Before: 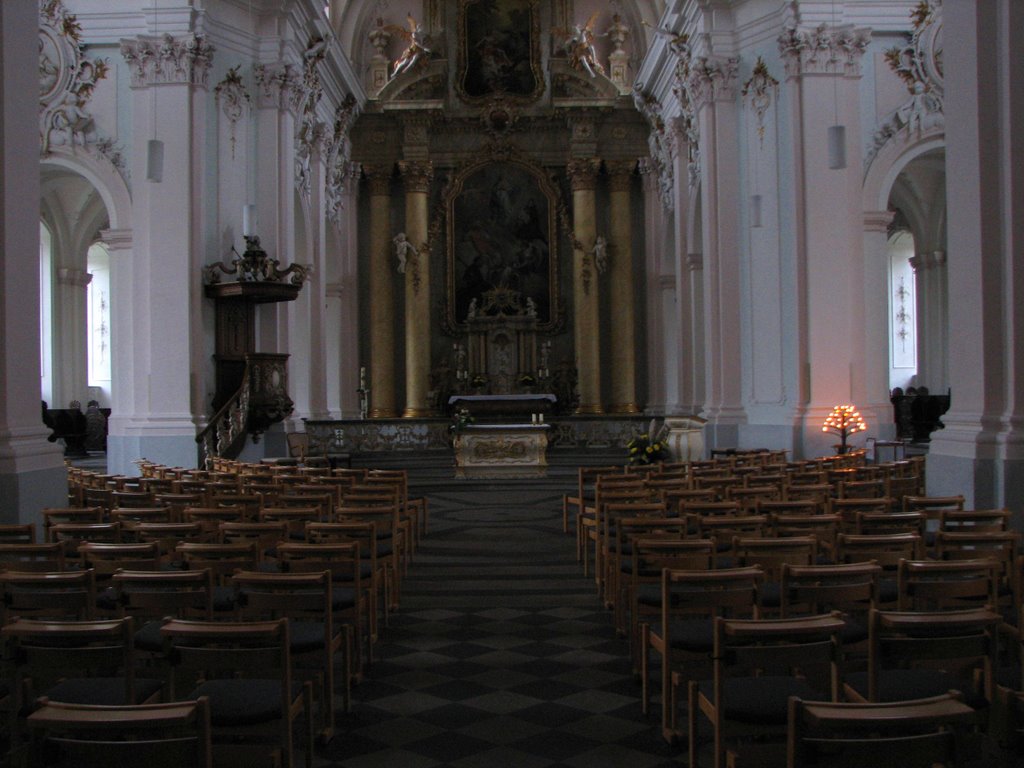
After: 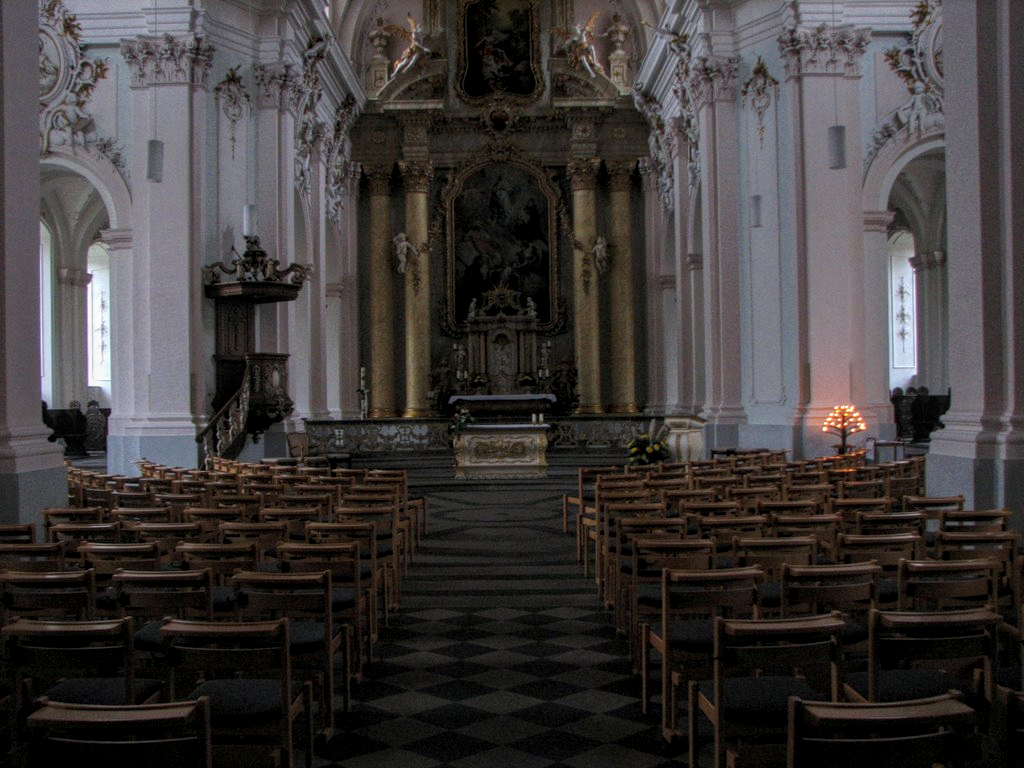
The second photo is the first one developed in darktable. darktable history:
local contrast: highlights 75%, shadows 55%, detail 177%, midtone range 0.21
